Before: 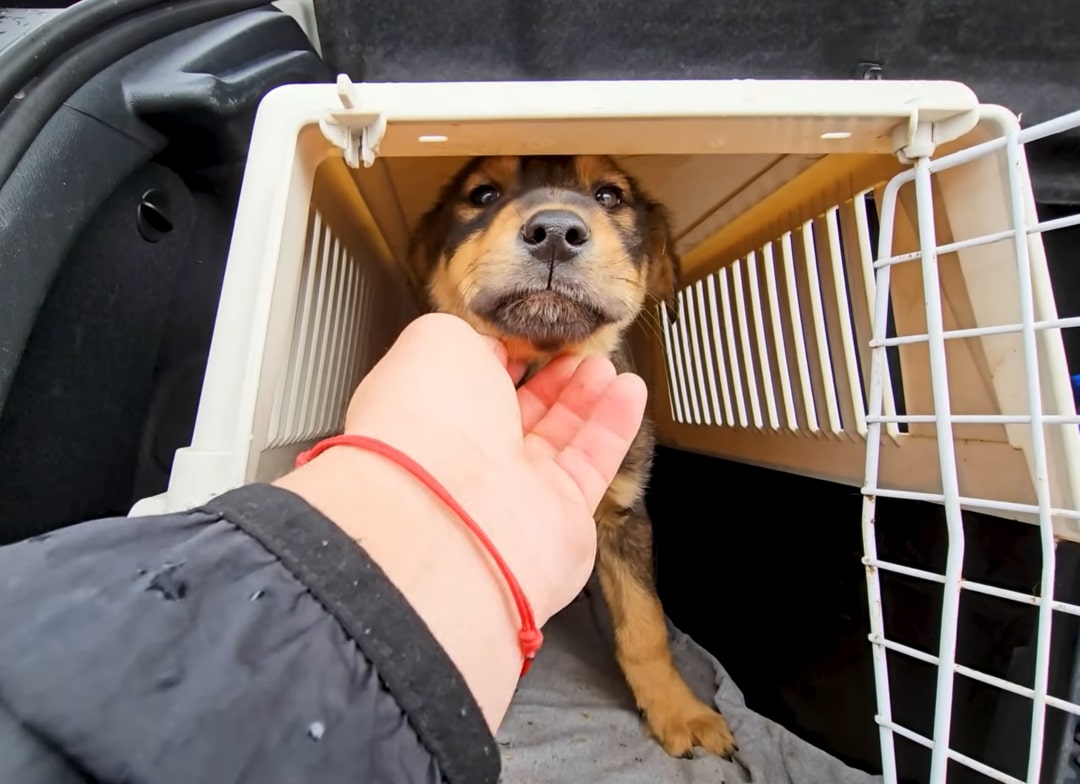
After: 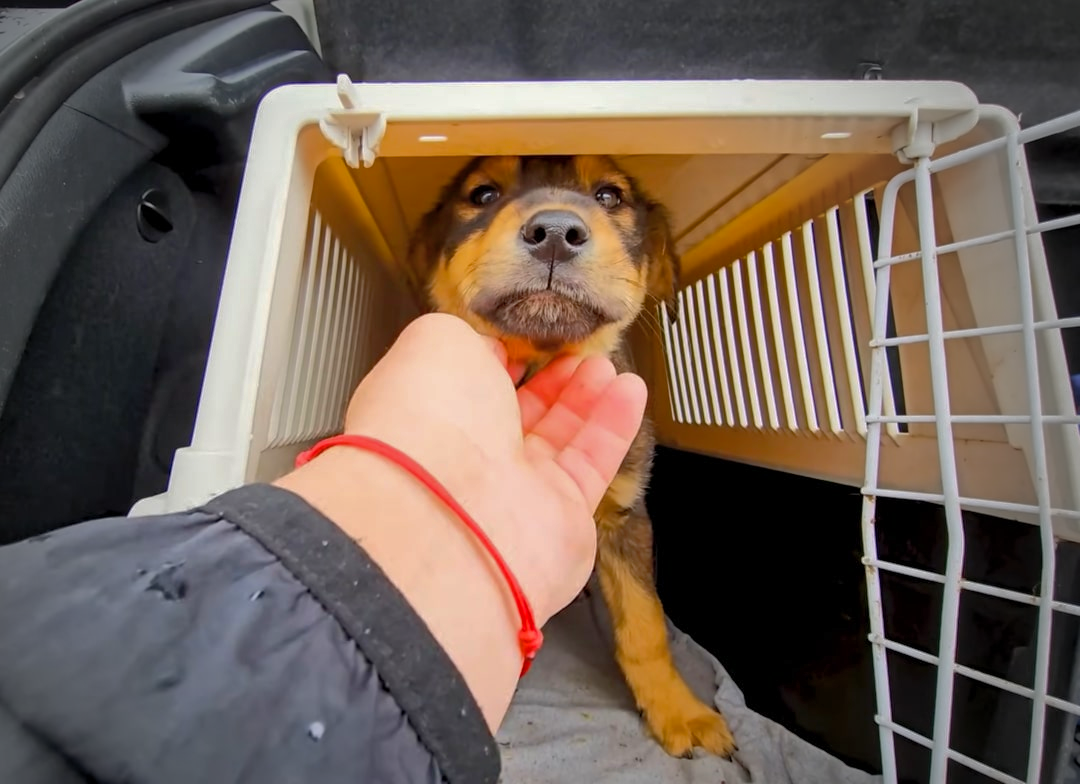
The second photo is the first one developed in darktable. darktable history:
vignetting: fall-off start 64.63%, center (-0.034, 0.148), width/height ratio 0.881
shadows and highlights: highlights -60
color balance rgb: perceptual saturation grading › global saturation 25%, global vibrance 10%
